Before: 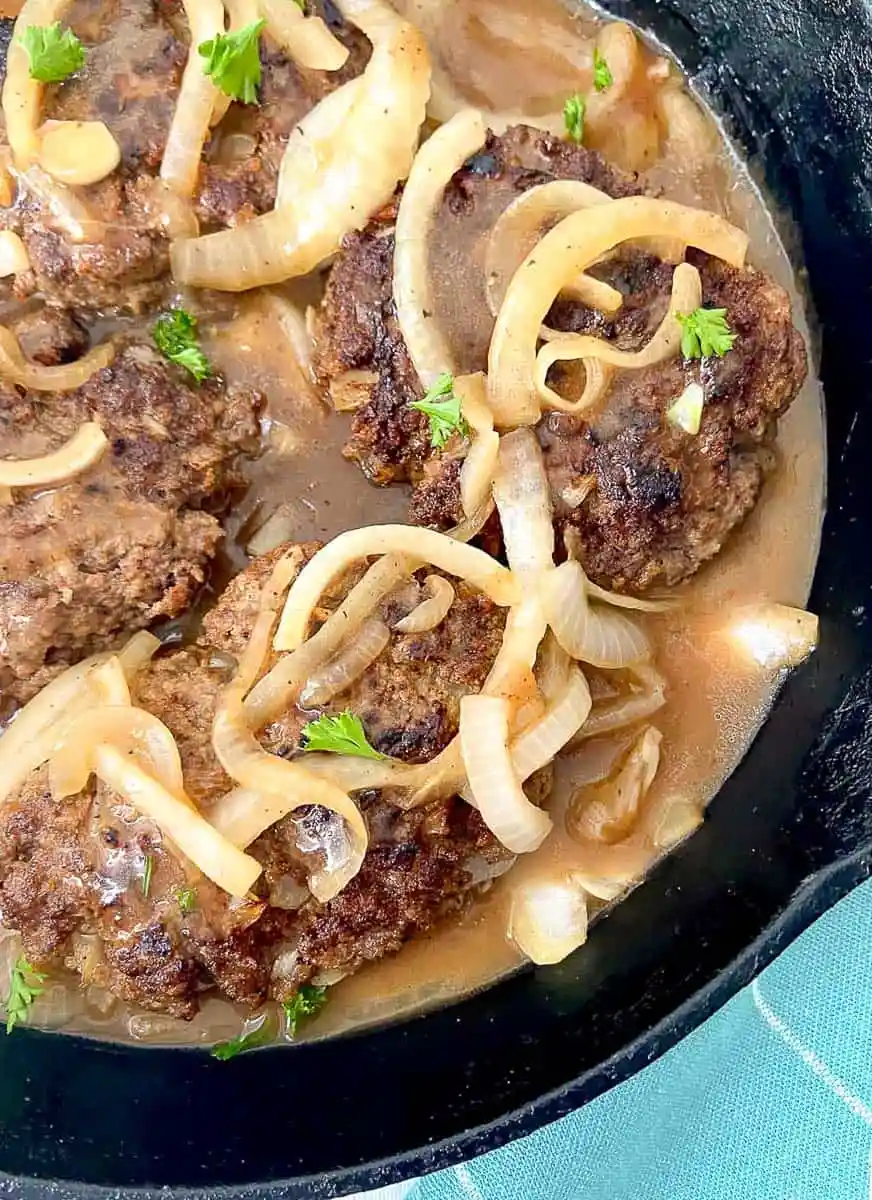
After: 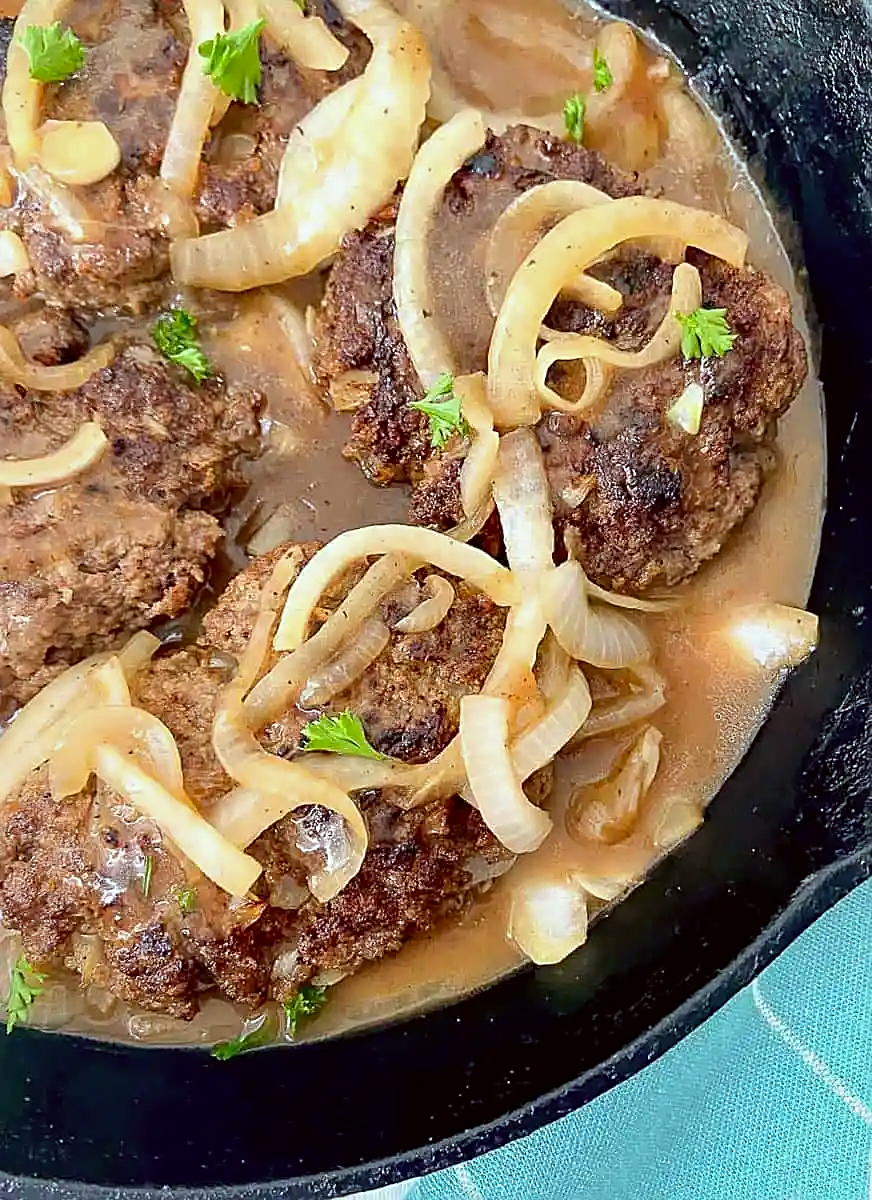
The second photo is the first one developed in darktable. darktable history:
shadows and highlights: shadows -20.21, white point adjustment -1.82, highlights -35.12
color correction: highlights a* -2.94, highlights b* -1.92, shadows a* 2.27, shadows b* 2.98
sharpen: amount 0.499
